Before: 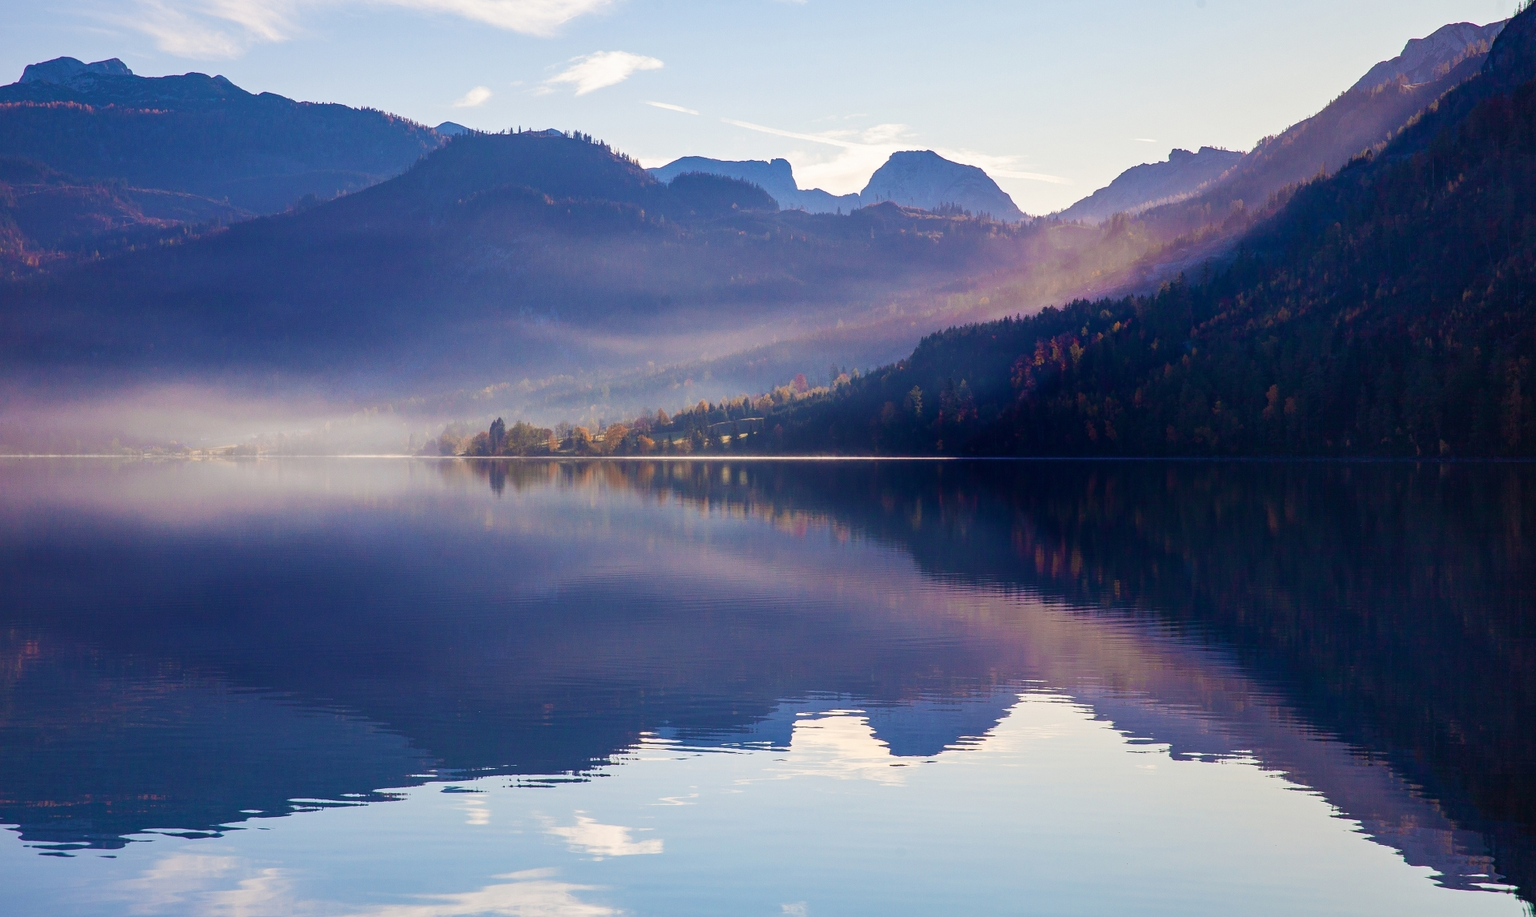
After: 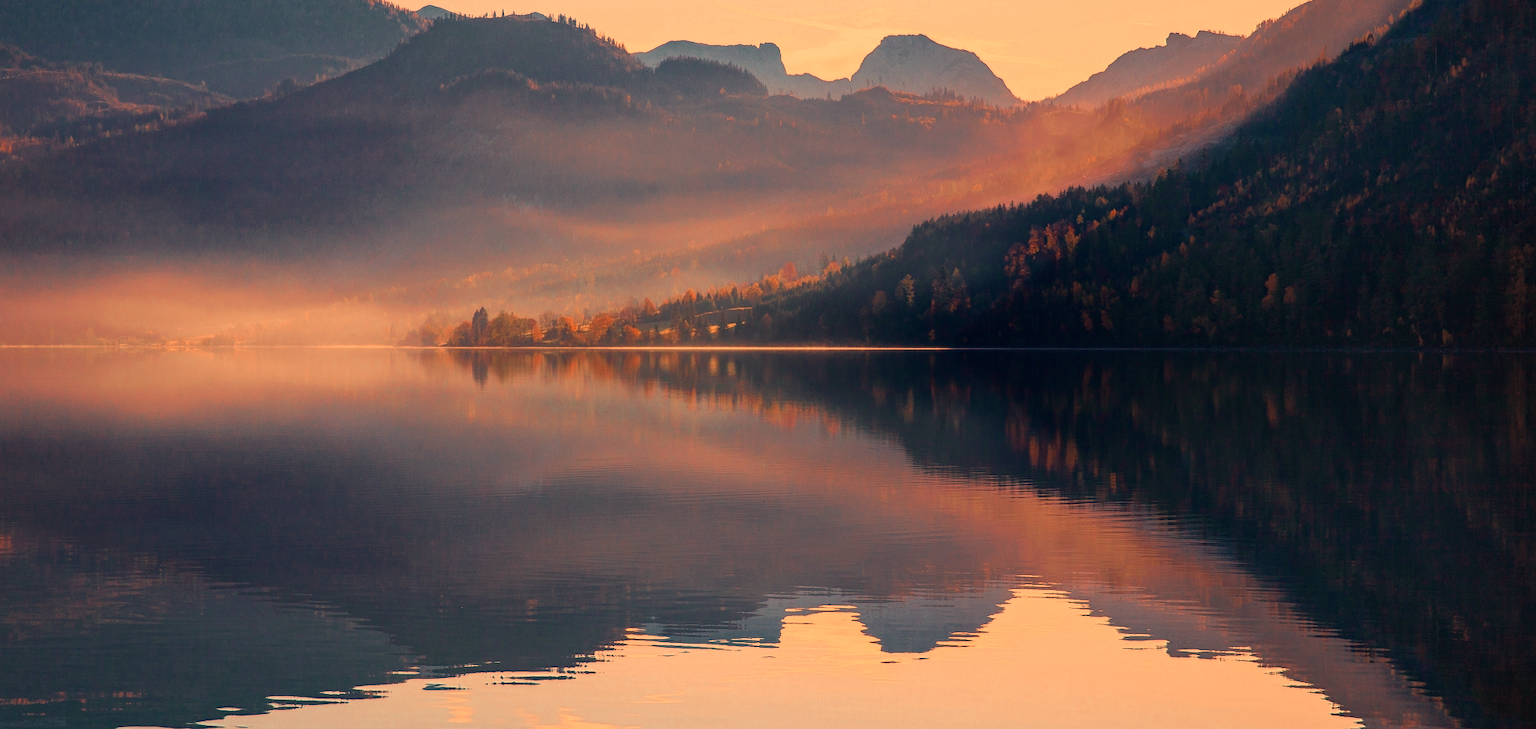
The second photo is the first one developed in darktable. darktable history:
white balance: red 1.467, blue 0.684
color zones: curves: ch0 [(0, 0.5) (0.125, 0.4) (0.25, 0.5) (0.375, 0.4) (0.5, 0.4) (0.625, 0.35) (0.75, 0.35) (0.875, 0.5)]; ch1 [(0, 0.35) (0.125, 0.45) (0.25, 0.35) (0.375, 0.35) (0.5, 0.35) (0.625, 0.35) (0.75, 0.45) (0.875, 0.35)]; ch2 [(0, 0.6) (0.125, 0.5) (0.25, 0.5) (0.375, 0.6) (0.5, 0.6) (0.625, 0.5) (0.75, 0.5) (0.875, 0.5)]
crop and rotate: left 1.814%, top 12.818%, right 0.25%, bottom 9.225%
